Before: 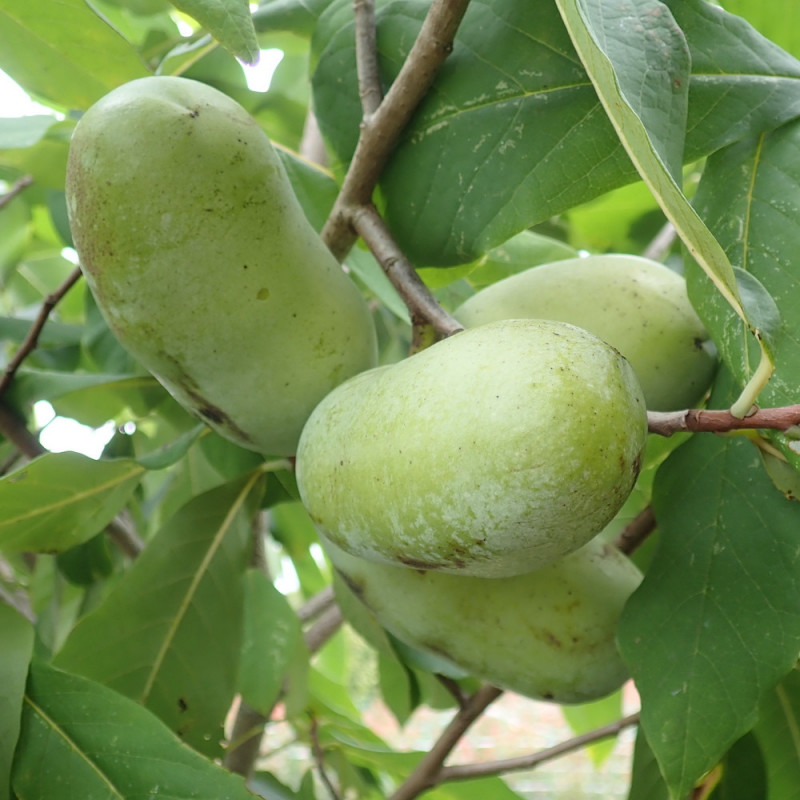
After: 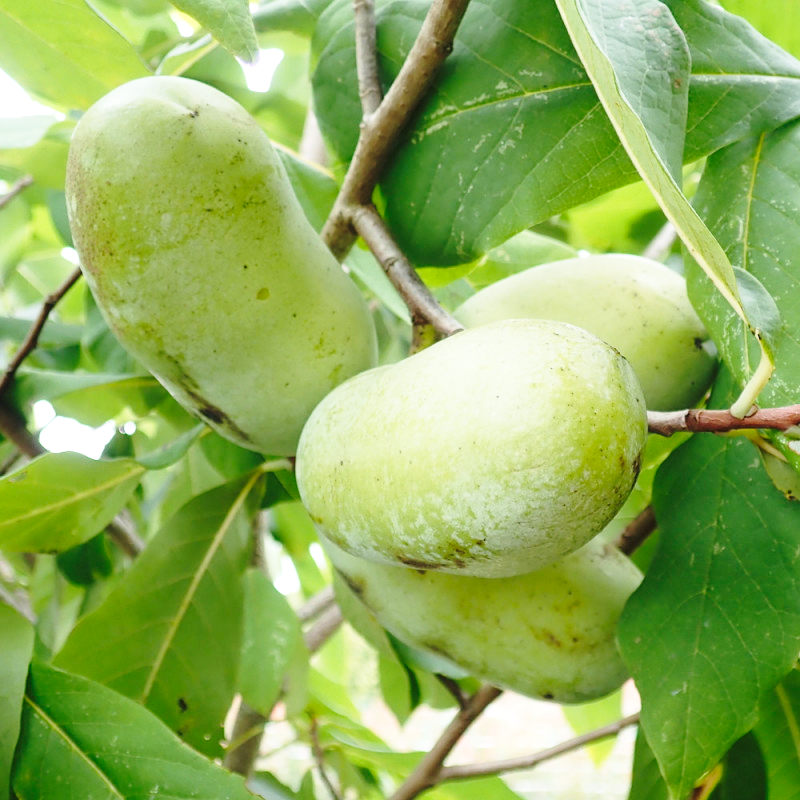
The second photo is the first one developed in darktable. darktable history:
base curve: curves: ch0 [(0, 0) (0.036, 0.037) (0.121, 0.228) (0.46, 0.76) (0.859, 0.983) (1, 1)], preserve colors none
